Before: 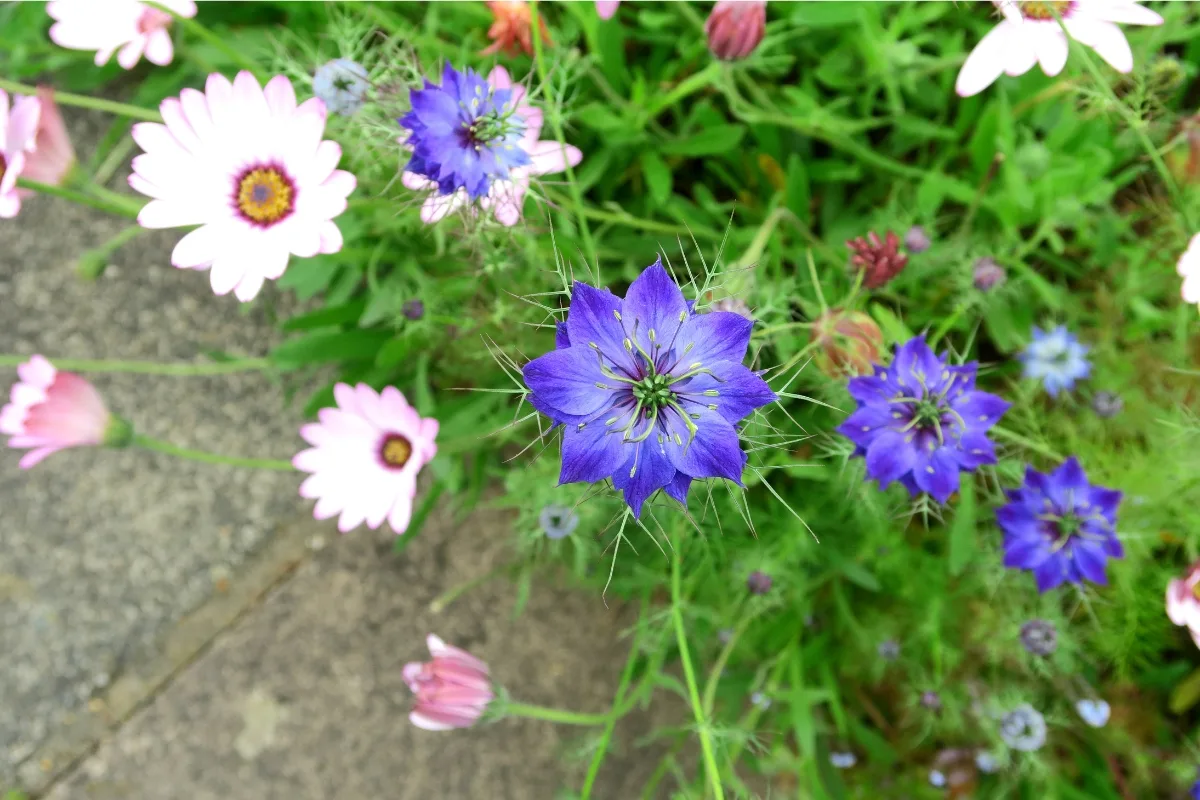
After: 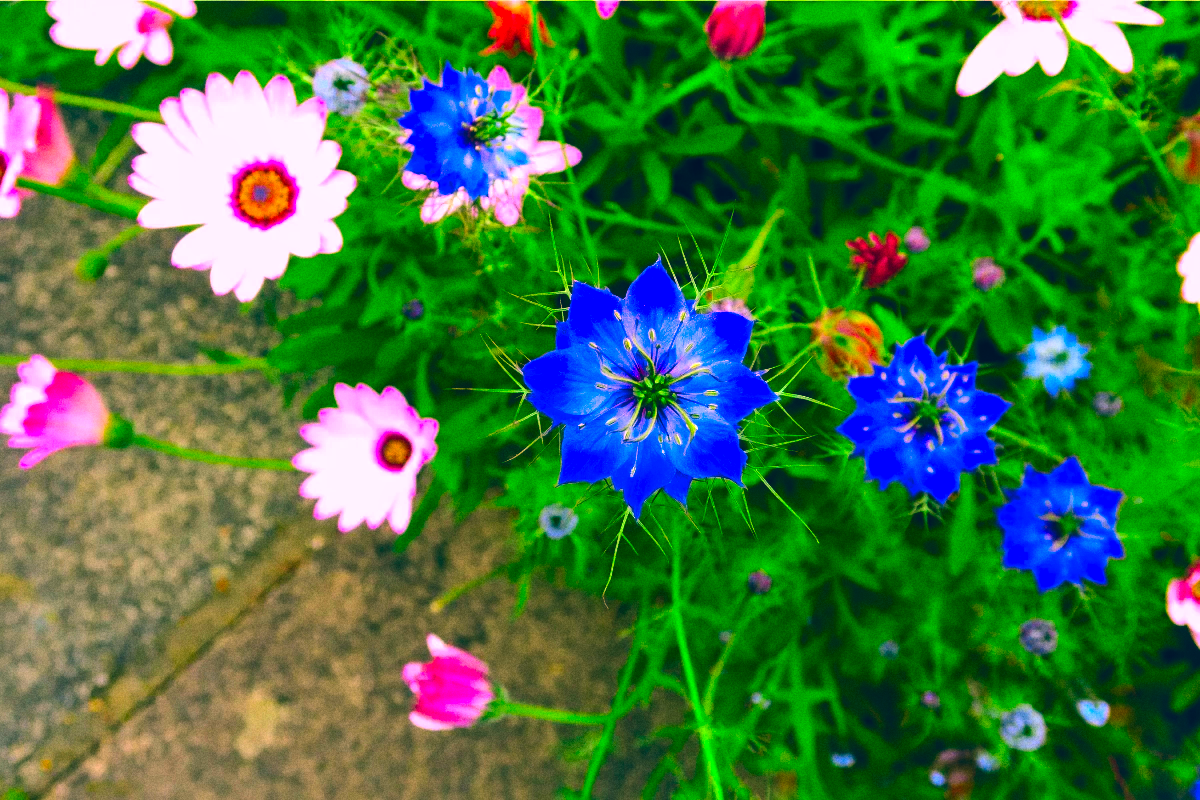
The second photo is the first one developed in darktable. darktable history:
local contrast: mode bilateral grid, contrast 20, coarseness 50, detail 132%, midtone range 0.2
grain: coarseness 22.88 ISO
color correction: highlights a* 1.59, highlights b* -1.7, saturation 2.48
color balance: lift [1.016, 0.983, 1, 1.017], gamma [0.78, 1.018, 1.043, 0.957], gain [0.786, 1.063, 0.937, 1.017], input saturation 118.26%, contrast 13.43%, contrast fulcrum 21.62%, output saturation 82.76%
color balance rgb: shadows lift › hue 87.51°, highlights gain › chroma 1.62%, highlights gain › hue 55.1°, global offset › chroma 0.06%, global offset › hue 253.66°, linear chroma grading › global chroma 0.5%
shadows and highlights: radius 44.78, white point adjustment 6.64, compress 79.65%, highlights color adjustment 78.42%, soften with gaussian
